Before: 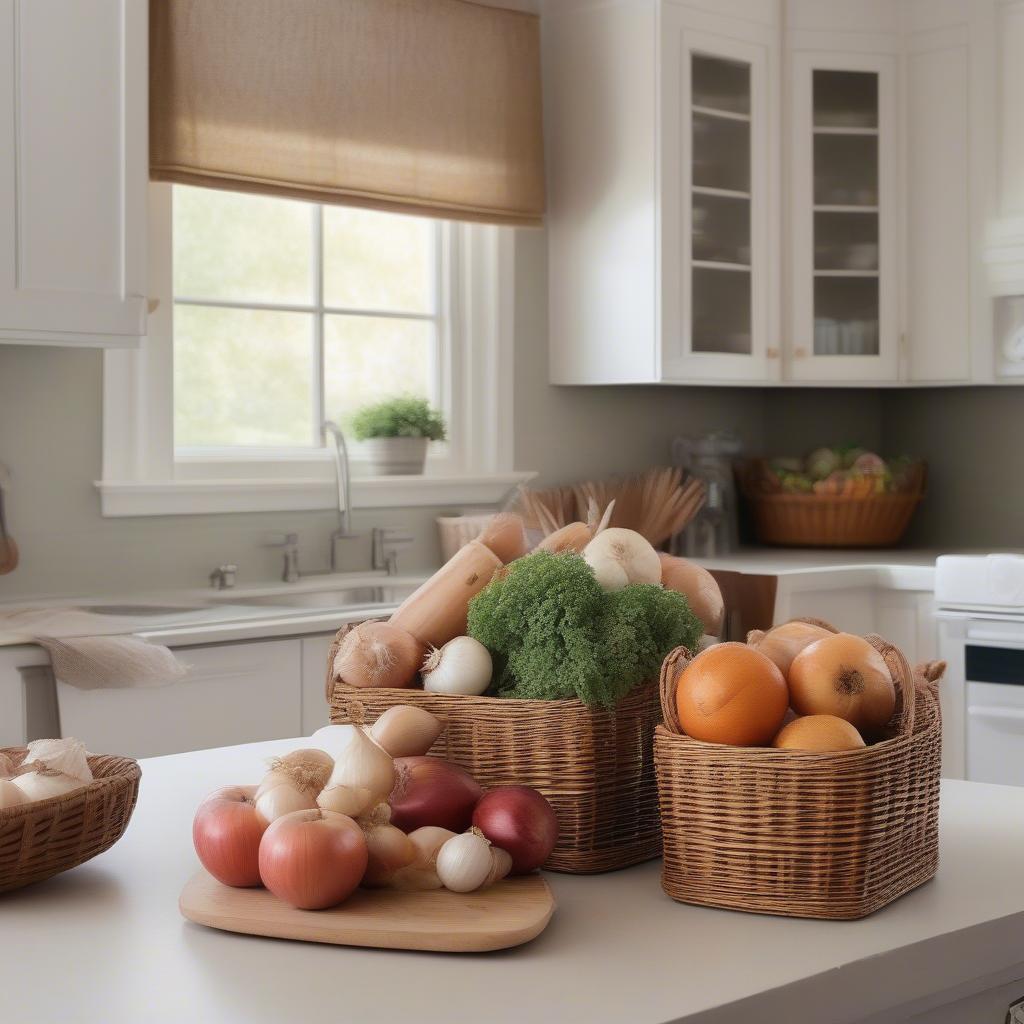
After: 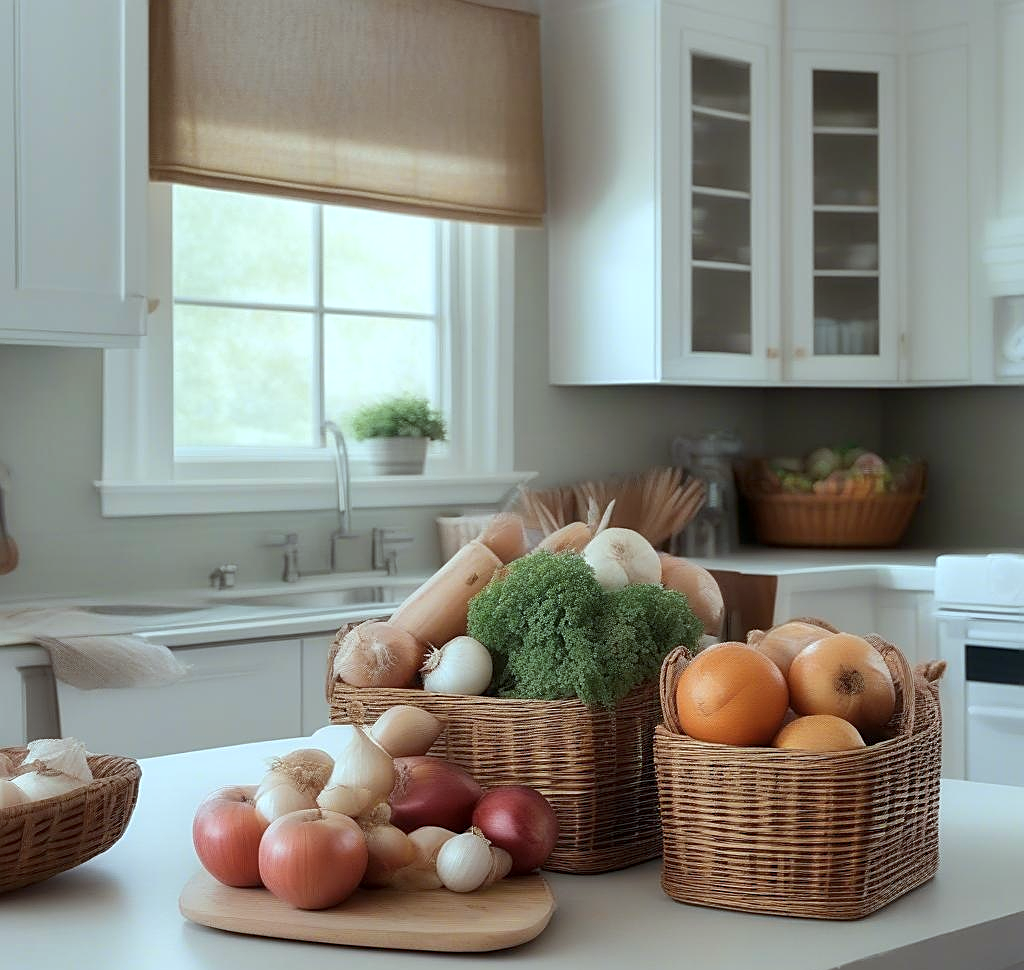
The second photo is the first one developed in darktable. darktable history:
sharpen: on, module defaults
levels: levels [0, 0.492, 0.984]
local contrast: highlights 103%, shadows 103%, detail 120%, midtone range 0.2
crop and rotate: top 0.013%, bottom 5.167%
color correction: highlights a* -10.12, highlights b* -9.66
